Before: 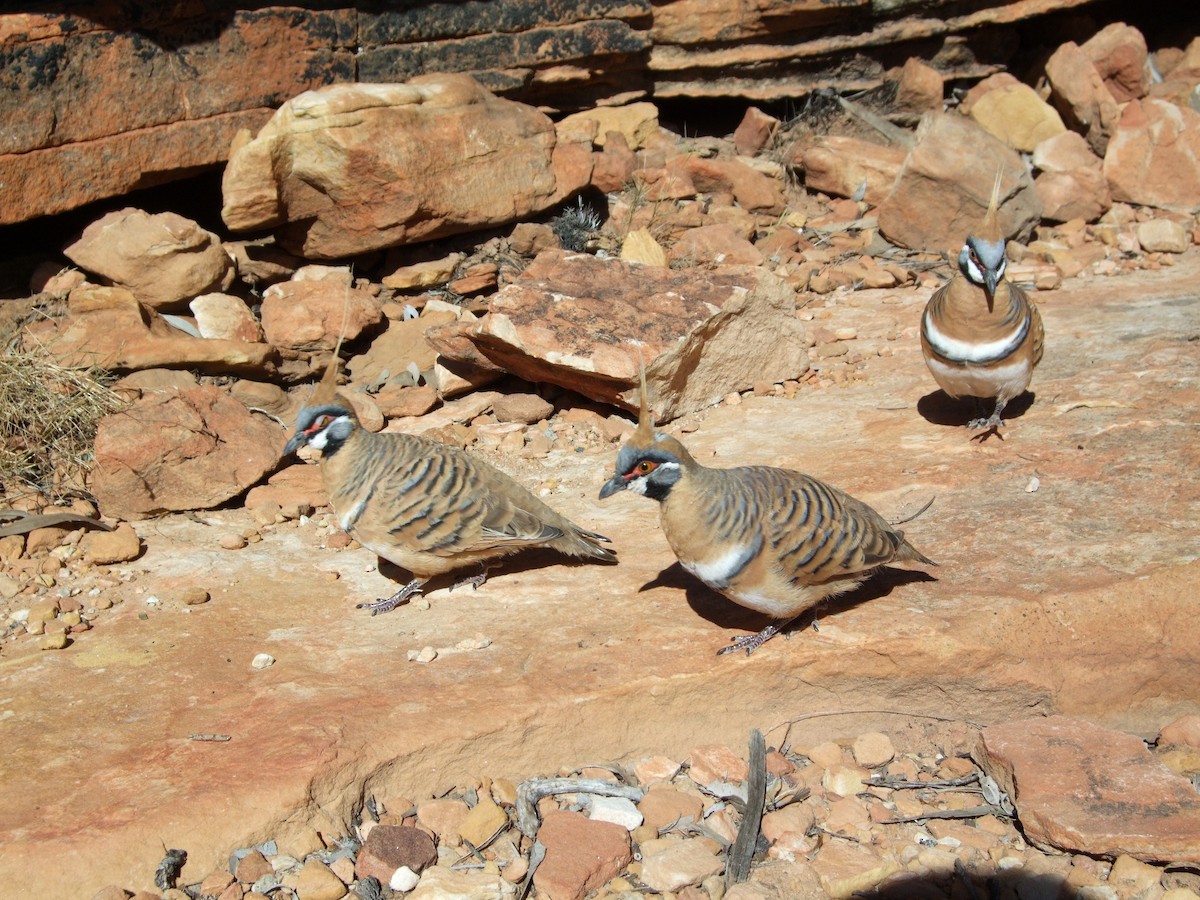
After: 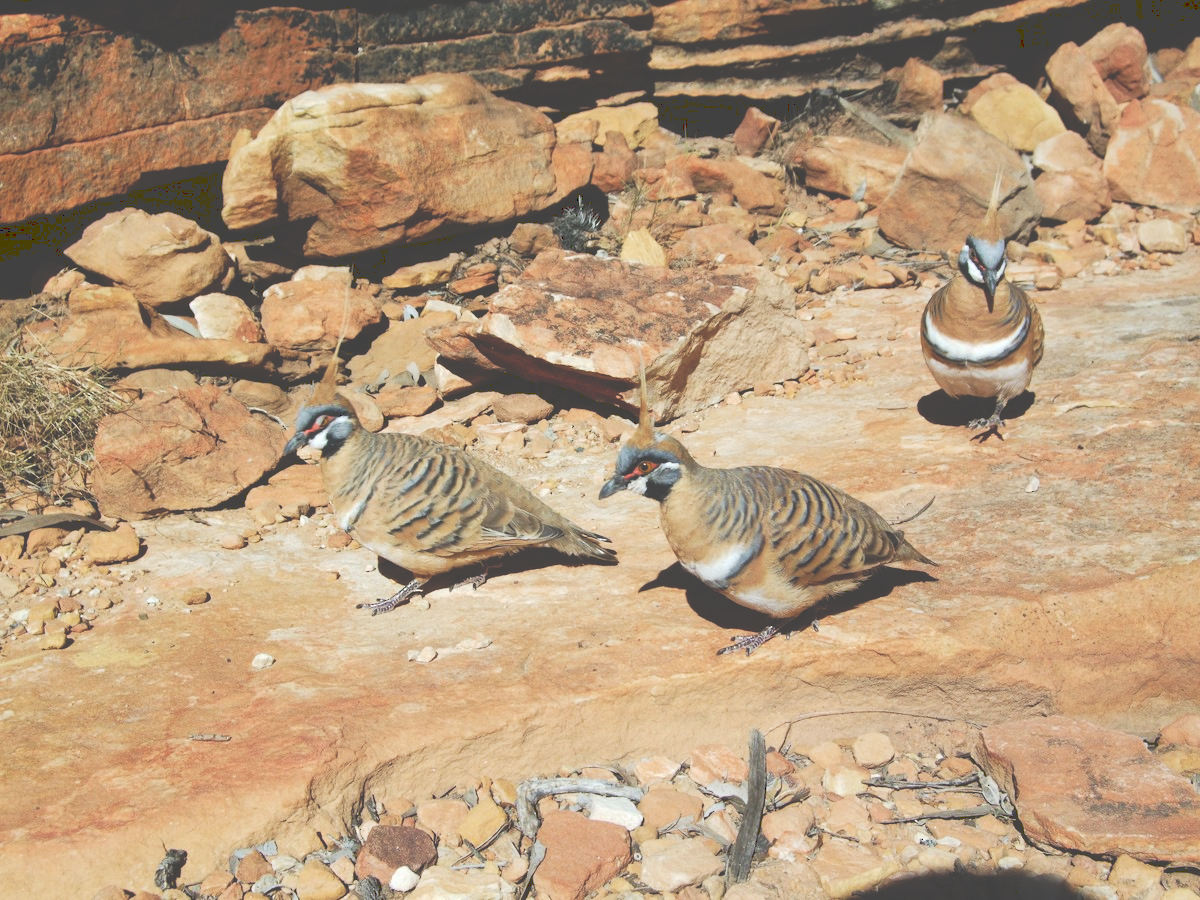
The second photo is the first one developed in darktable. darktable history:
tone curve: curves: ch0 [(0, 0) (0.003, 0.273) (0.011, 0.276) (0.025, 0.276) (0.044, 0.28) (0.069, 0.283) (0.1, 0.288) (0.136, 0.293) (0.177, 0.302) (0.224, 0.321) (0.277, 0.349) (0.335, 0.393) (0.399, 0.448) (0.468, 0.51) (0.543, 0.589) (0.623, 0.677) (0.709, 0.761) (0.801, 0.839) (0.898, 0.909) (1, 1)], preserve colors none
exposure: compensate highlight preservation false
